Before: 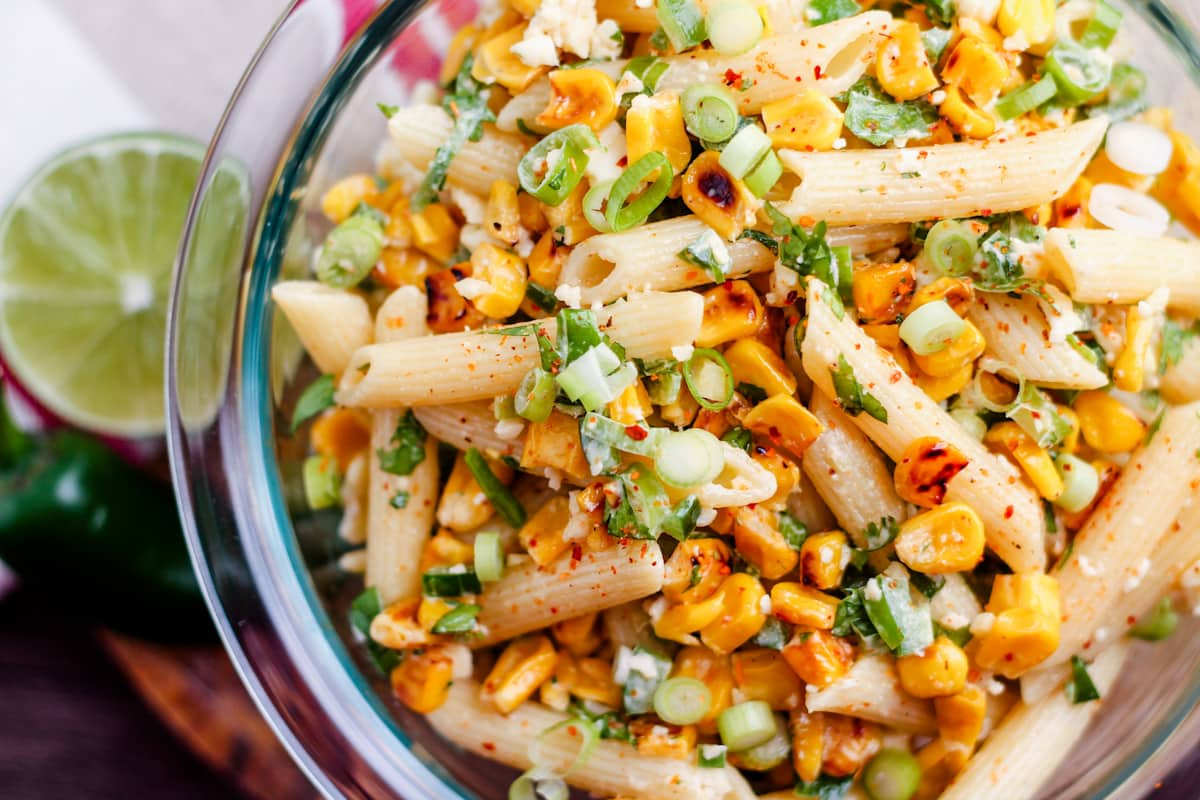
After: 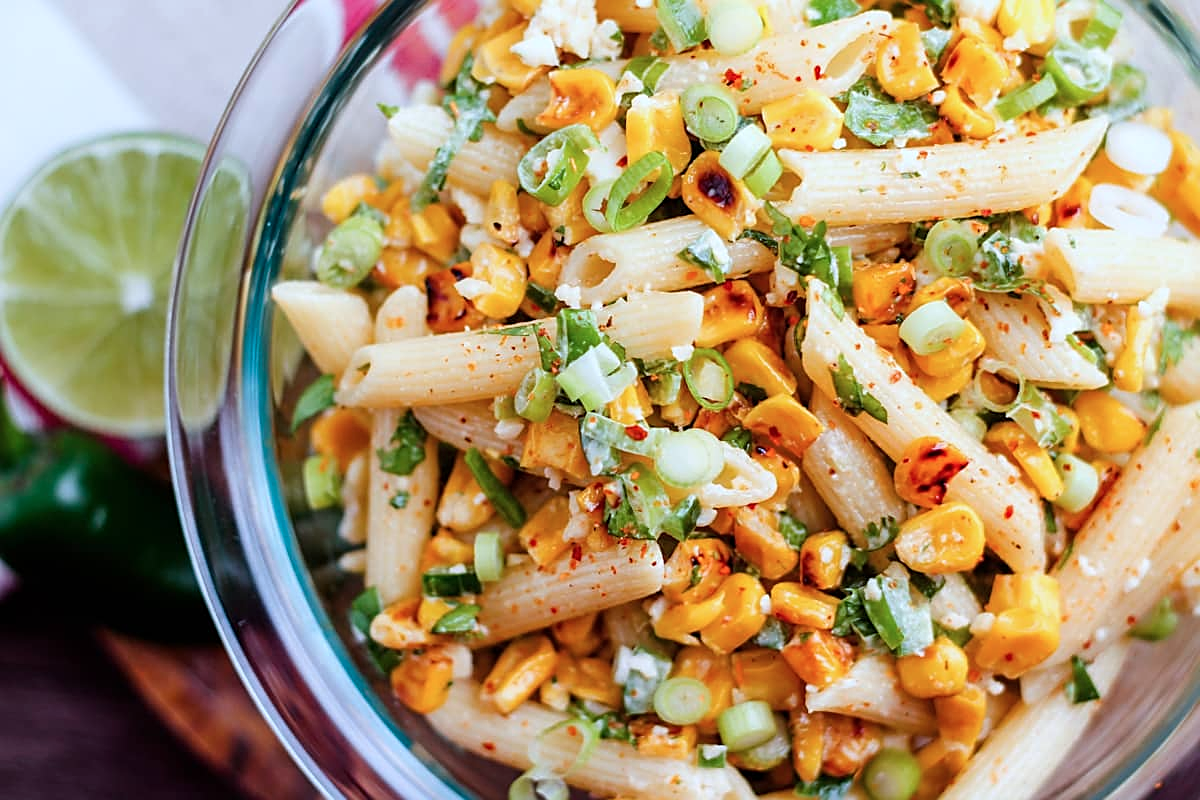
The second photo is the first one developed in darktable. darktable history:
sharpen: on, module defaults
color correction: highlights a* -3.83, highlights b* -10.98
